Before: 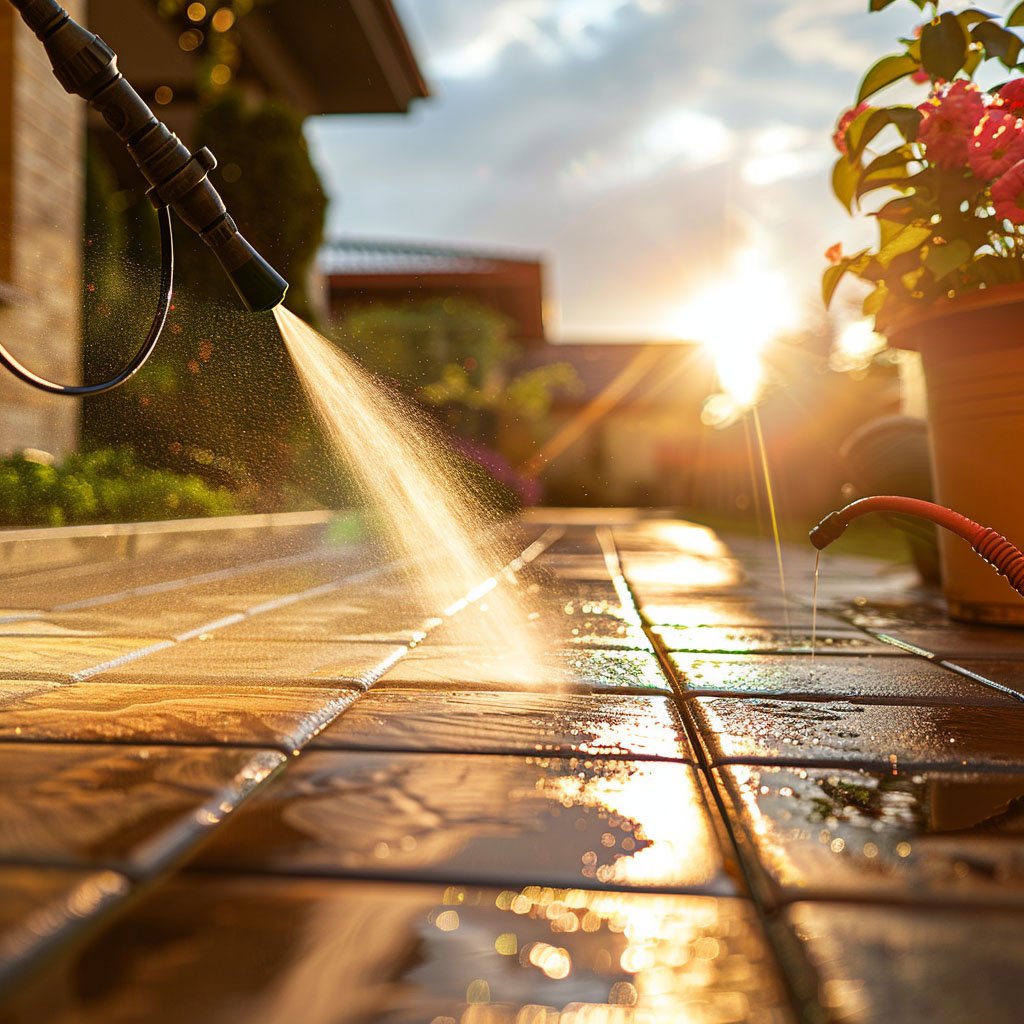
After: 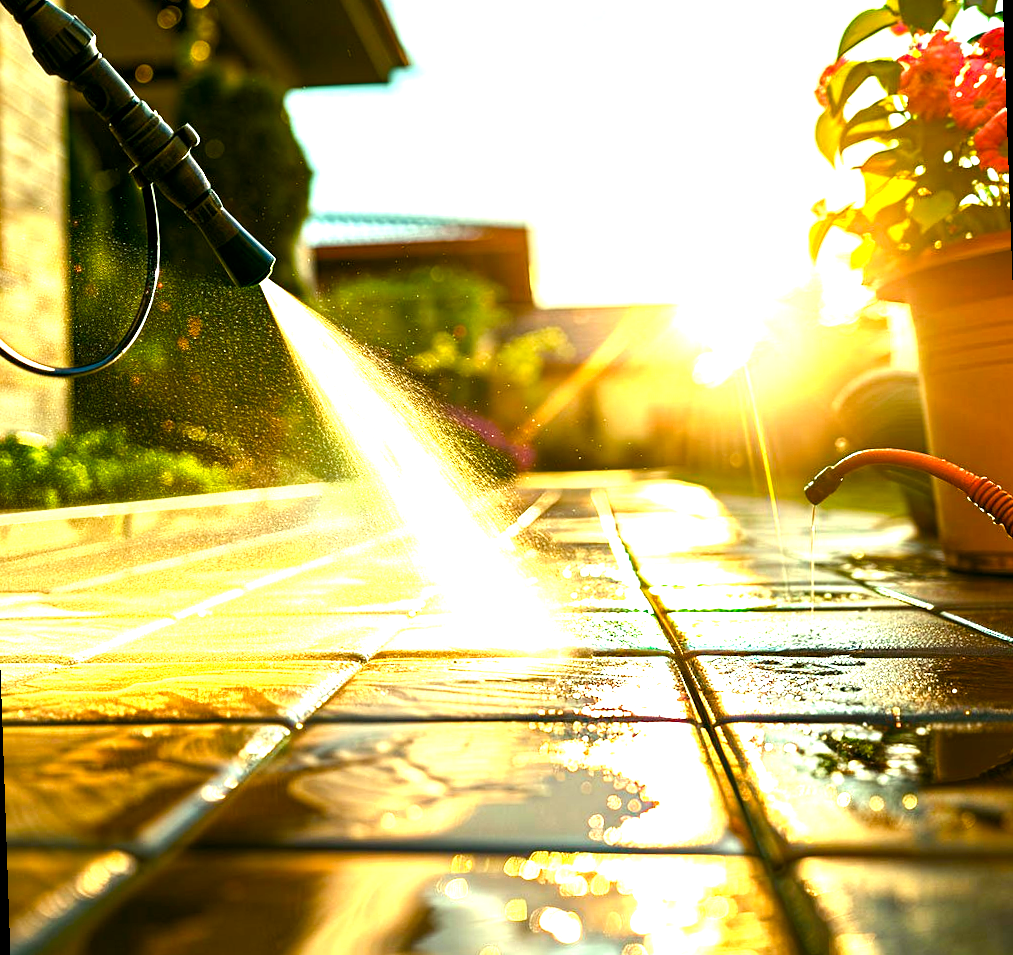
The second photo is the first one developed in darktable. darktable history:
rotate and perspective: rotation -2°, crop left 0.022, crop right 0.978, crop top 0.049, crop bottom 0.951
exposure: black level correction 0.001, exposure 0.955 EV, compensate exposure bias true, compensate highlight preservation false
color balance rgb: shadows lift › luminance -7.7%, shadows lift › chroma 2.13%, shadows lift › hue 165.27°, power › luminance -7.77%, power › chroma 1.1%, power › hue 215.88°, highlights gain › luminance 15.15%, highlights gain › chroma 7%, highlights gain › hue 125.57°, global offset › luminance -0.33%, global offset › chroma 0.11%, global offset › hue 165.27°, perceptual saturation grading › global saturation 24.42%, perceptual saturation grading › highlights -24.42%, perceptual saturation grading › mid-tones 24.42%, perceptual saturation grading › shadows 40%, perceptual brilliance grading › global brilliance -5%, perceptual brilliance grading › highlights 24.42%, perceptual brilliance grading › mid-tones 7%, perceptual brilliance grading › shadows -5%
